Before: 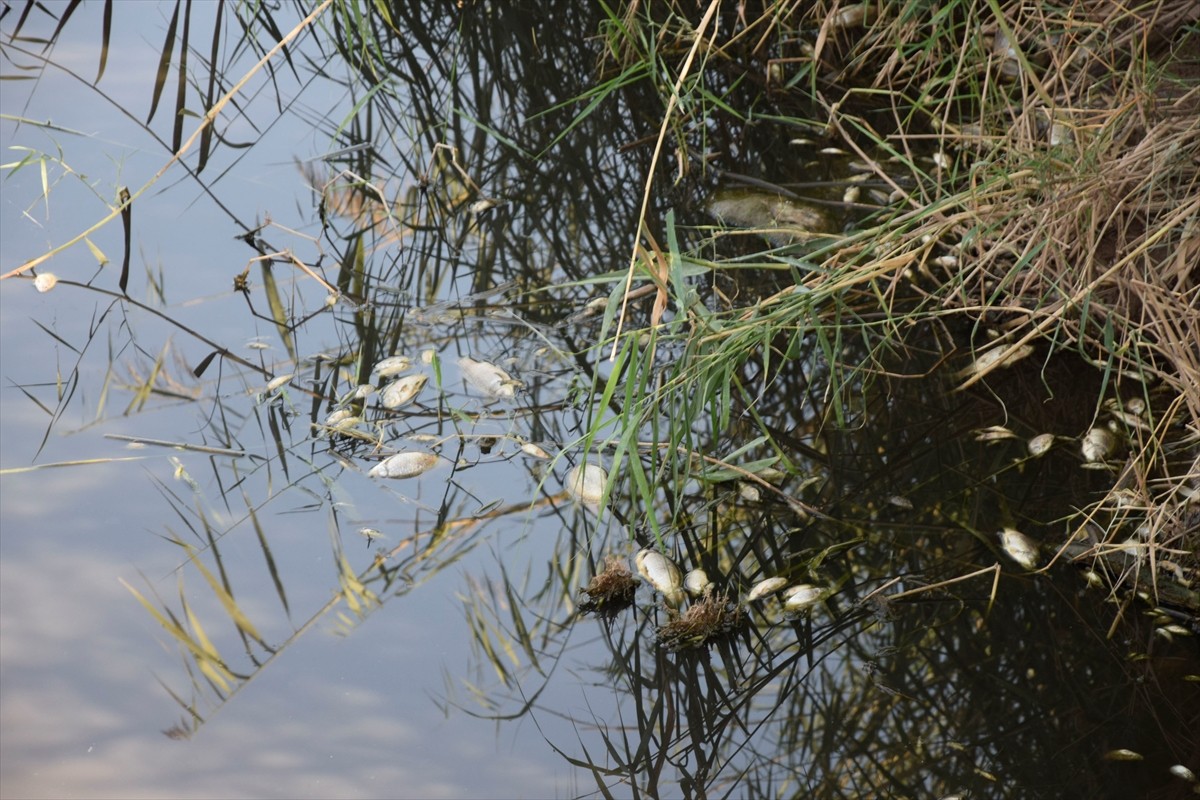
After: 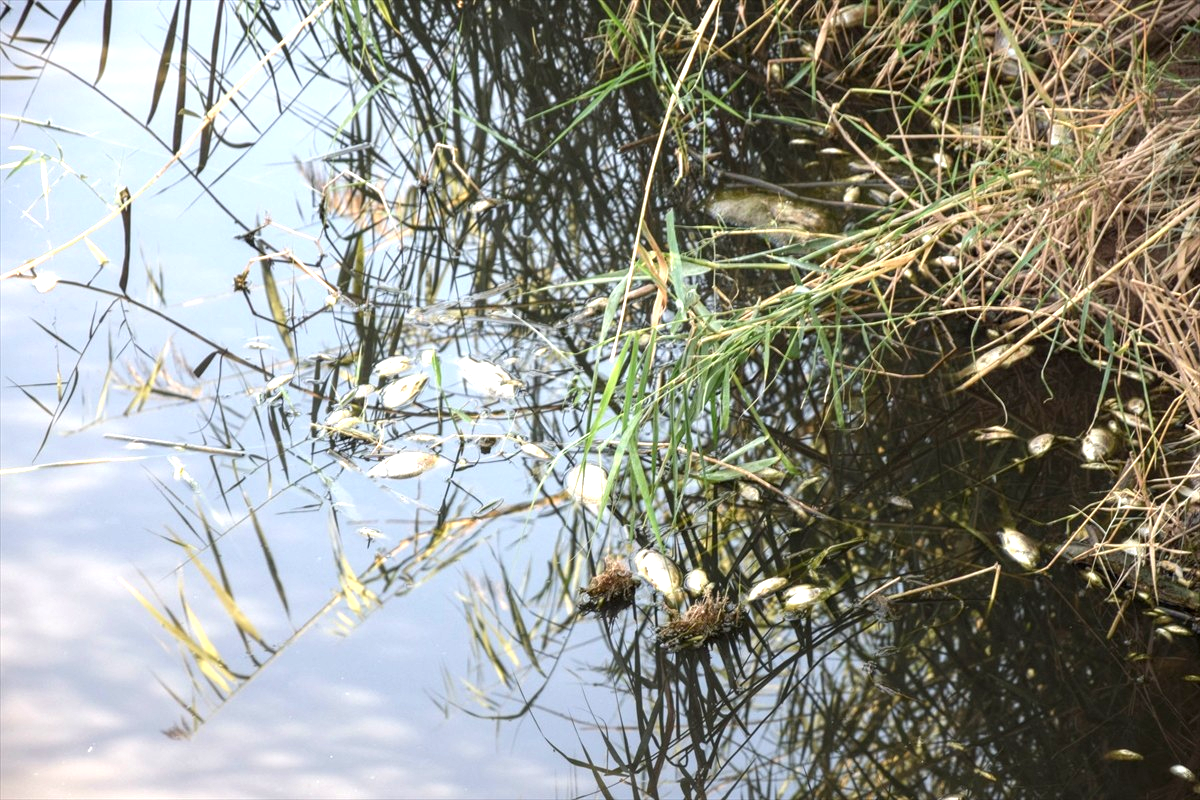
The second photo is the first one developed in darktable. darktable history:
exposure: black level correction 0, exposure 1.1 EV, compensate highlight preservation false
local contrast: on, module defaults
